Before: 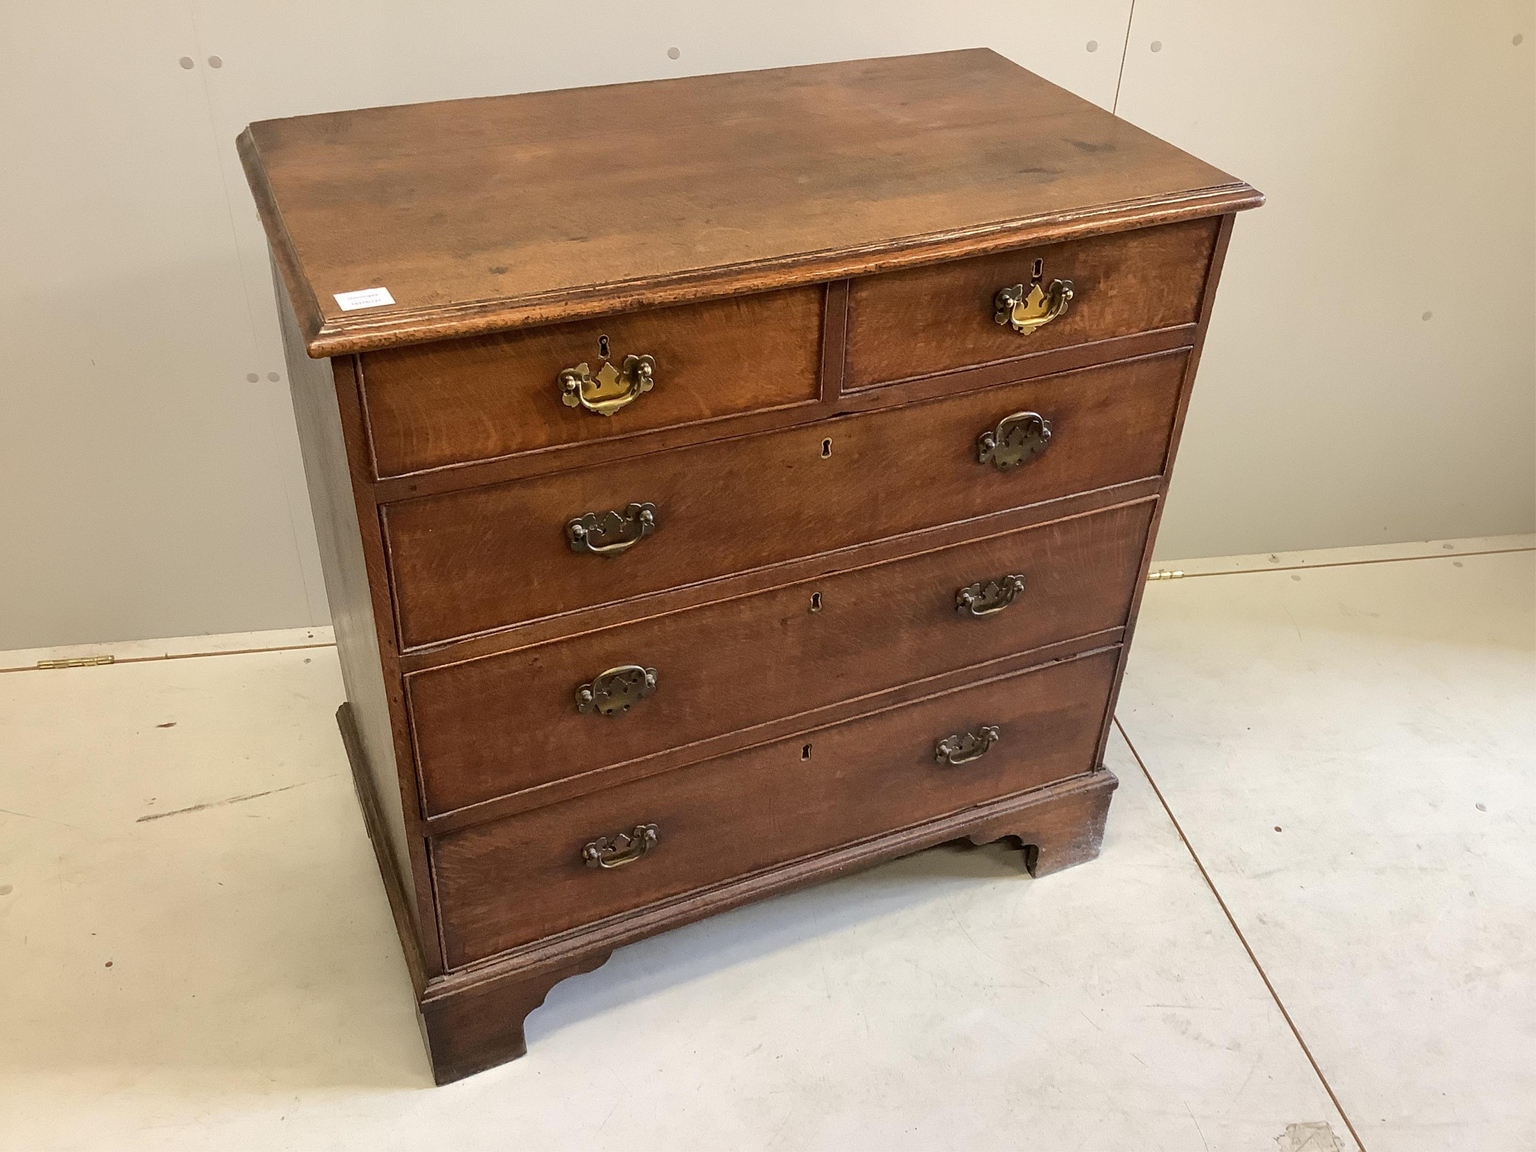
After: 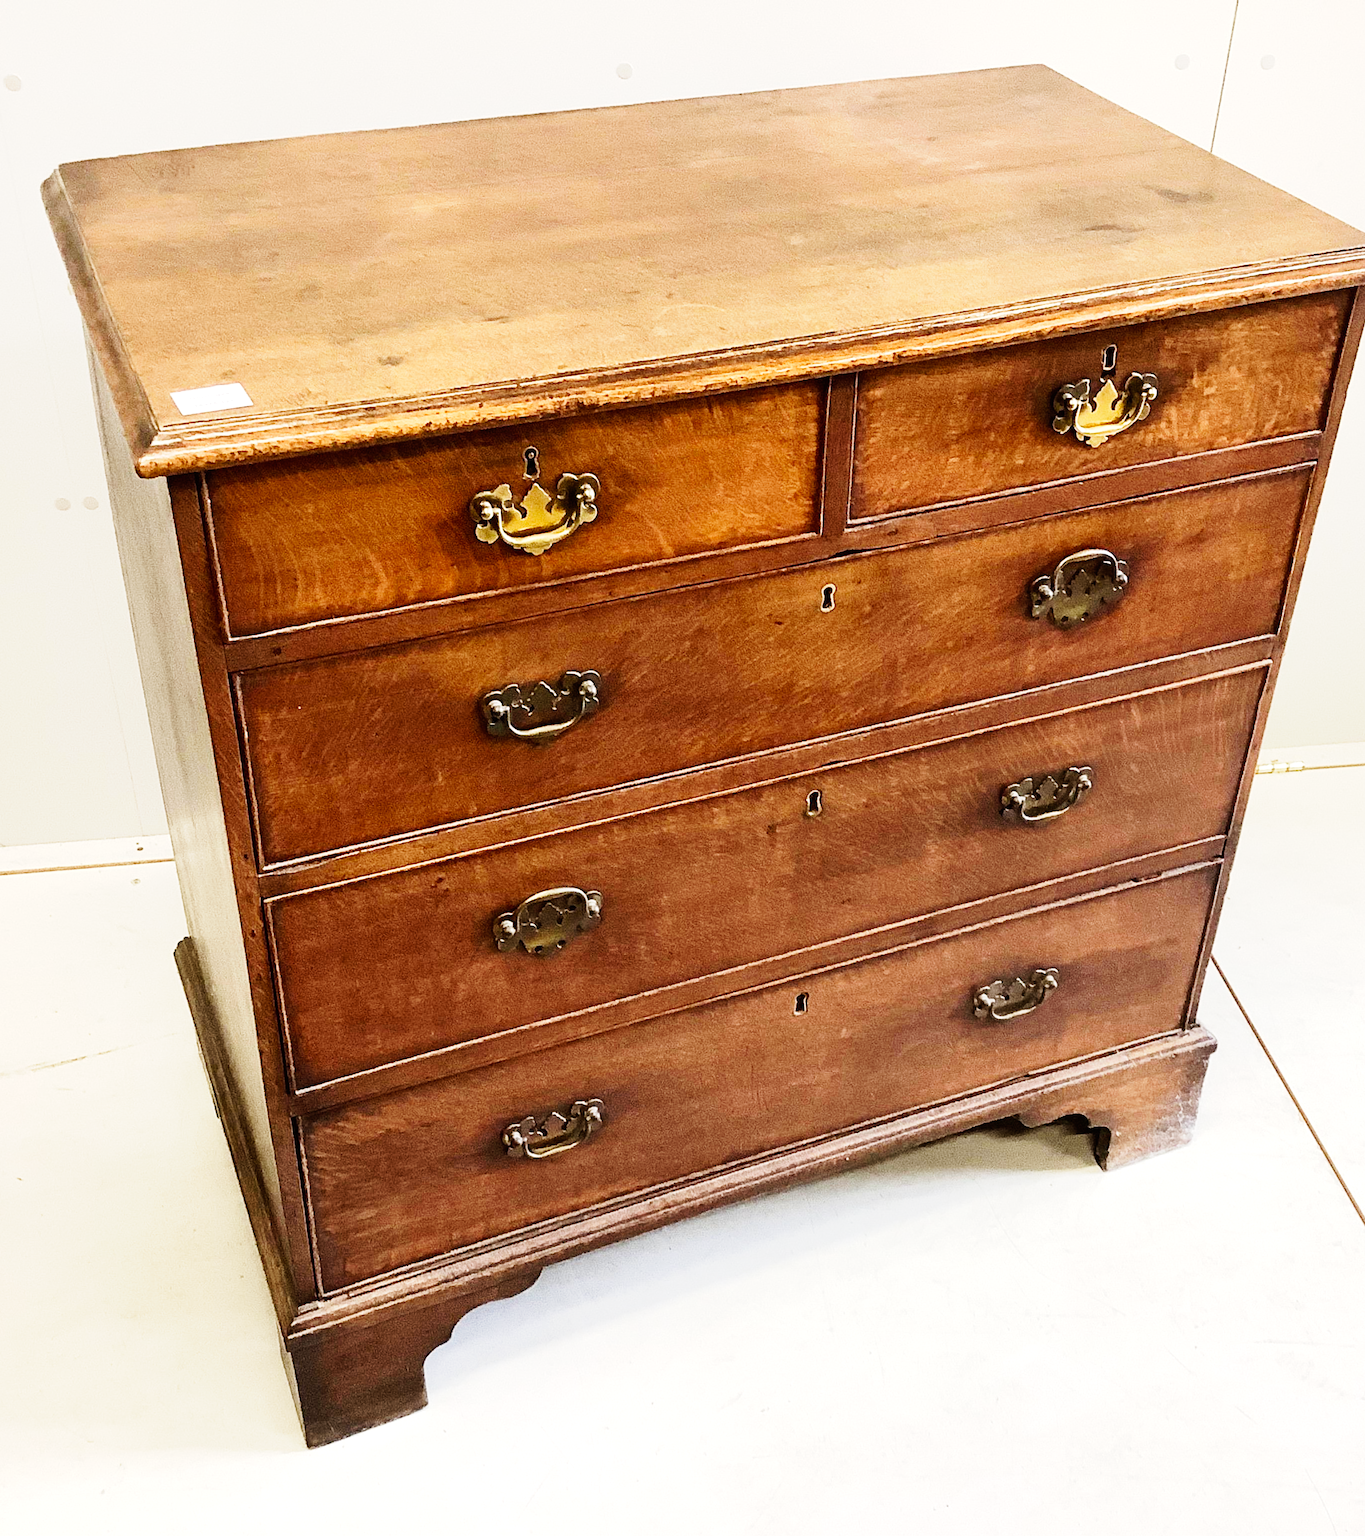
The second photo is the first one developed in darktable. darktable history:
grain: coarseness 0.81 ISO, strength 1.34%, mid-tones bias 0%
base curve: curves: ch0 [(0, 0) (0, 0.001) (0.001, 0.001) (0.004, 0.002) (0.007, 0.004) (0.015, 0.013) (0.033, 0.045) (0.052, 0.096) (0.075, 0.17) (0.099, 0.241) (0.163, 0.42) (0.219, 0.55) (0.259, 0.616) (0.327, 0.722) (0.365, 0.765) (0.522, 0.873) (0.547, 0.881) (0.689, 0.919) (0.826, 0.952) (1, 1)], preserve colors none
tone equalizer: -8 EV -0.417 EV, -7 EV -0.389 EV, -6 EV -0.333 EV, -5 EV -0.222 EV, -3 EV 0.222 EV, -2 EV 0.333 EV, -1 EV 0.389 EV, +0 EV 0.417 EV, edges refinement/feathering 500, mask exposure compensation -1.57 EV, preserve details no
crop and rotate: left 13.409%, right 19.924%
